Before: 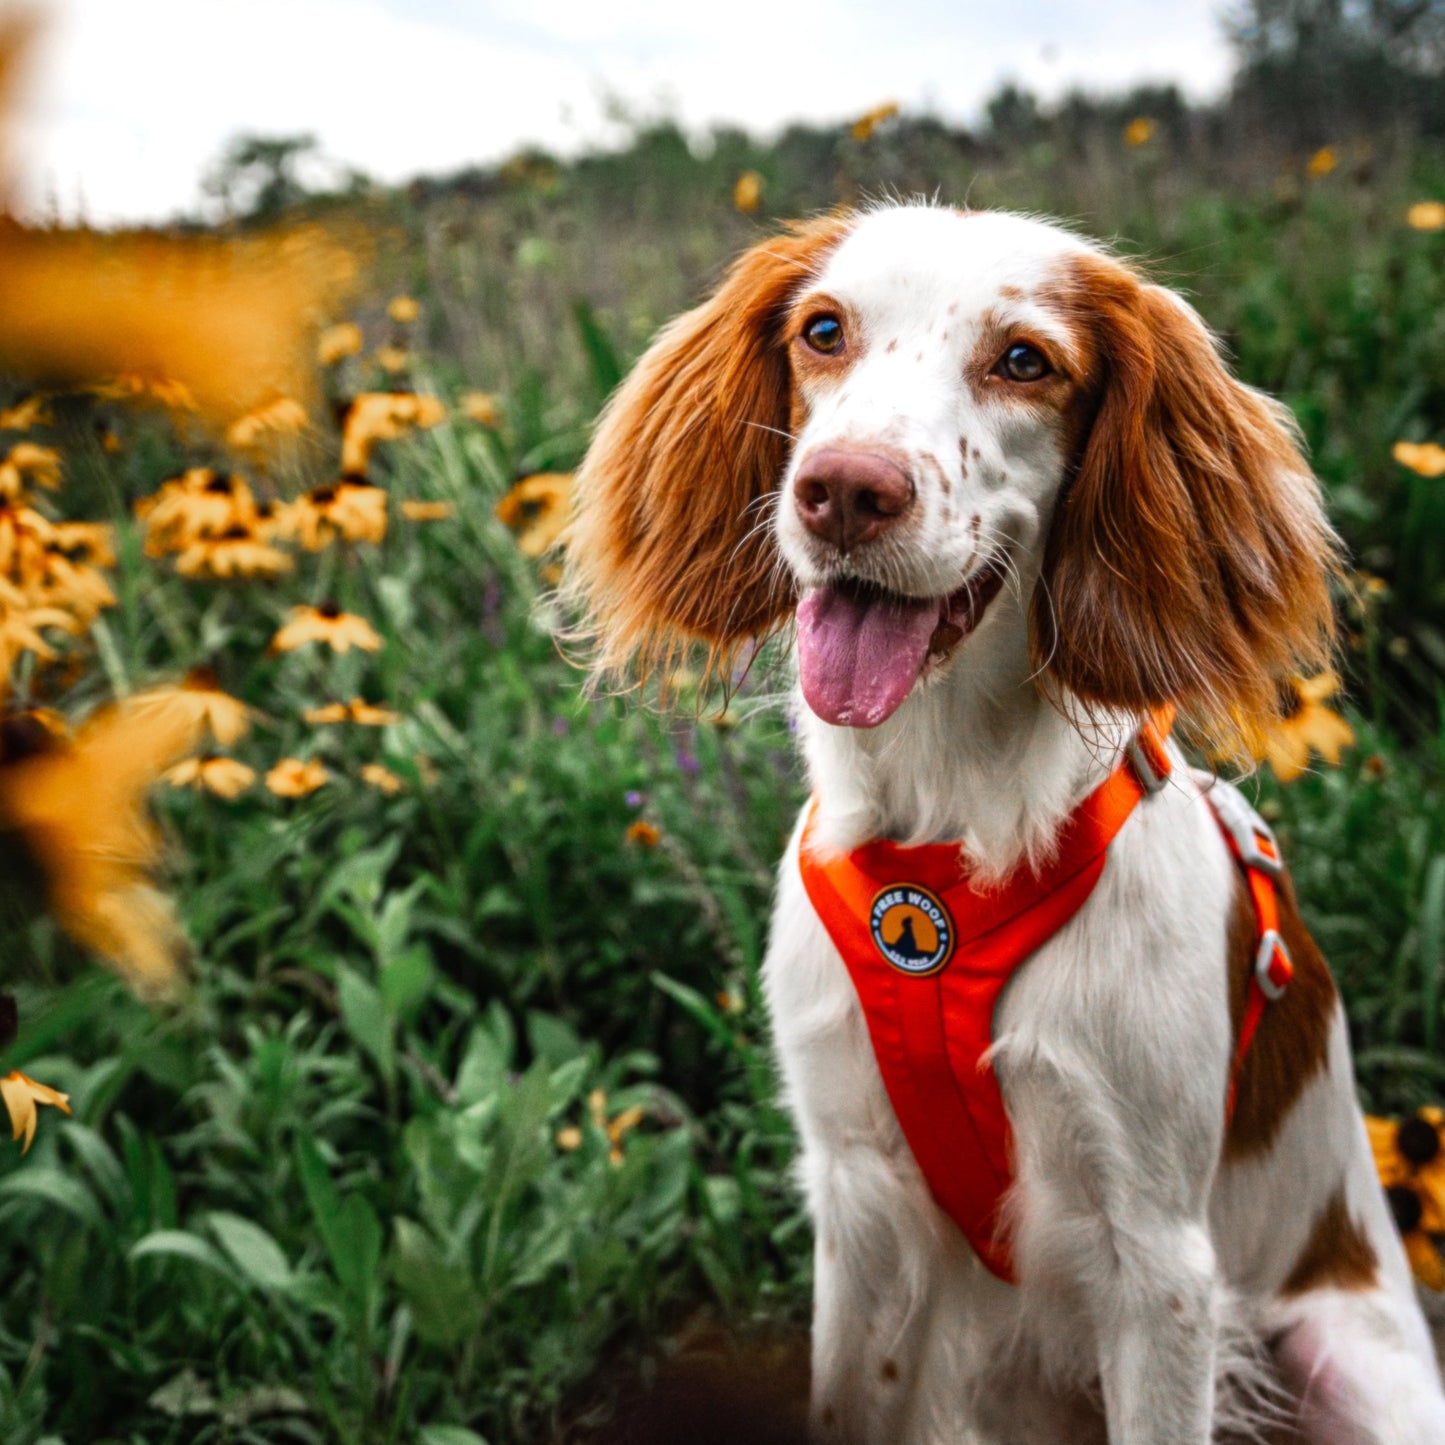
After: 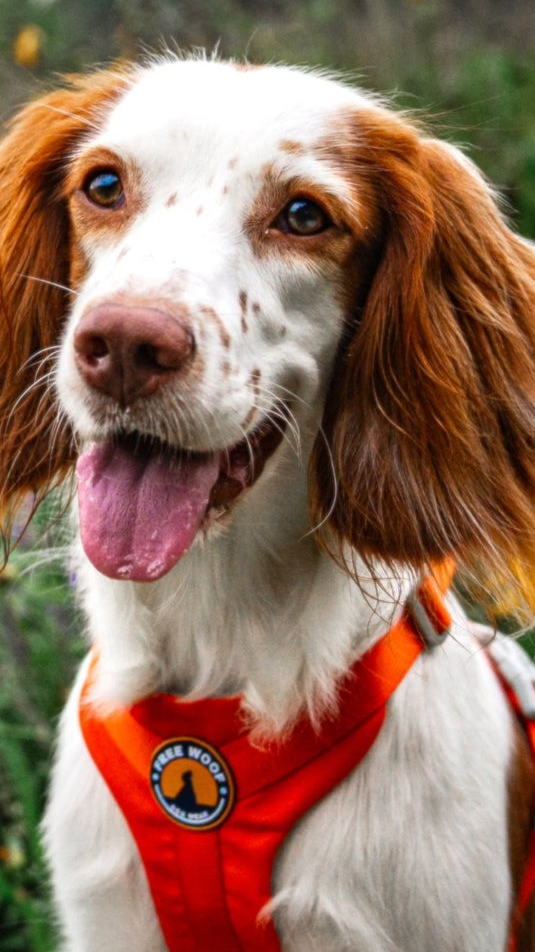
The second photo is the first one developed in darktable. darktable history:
crop and rotate: left 49.895%, top 10.113%, right 13.069%, bottom 23.949%
